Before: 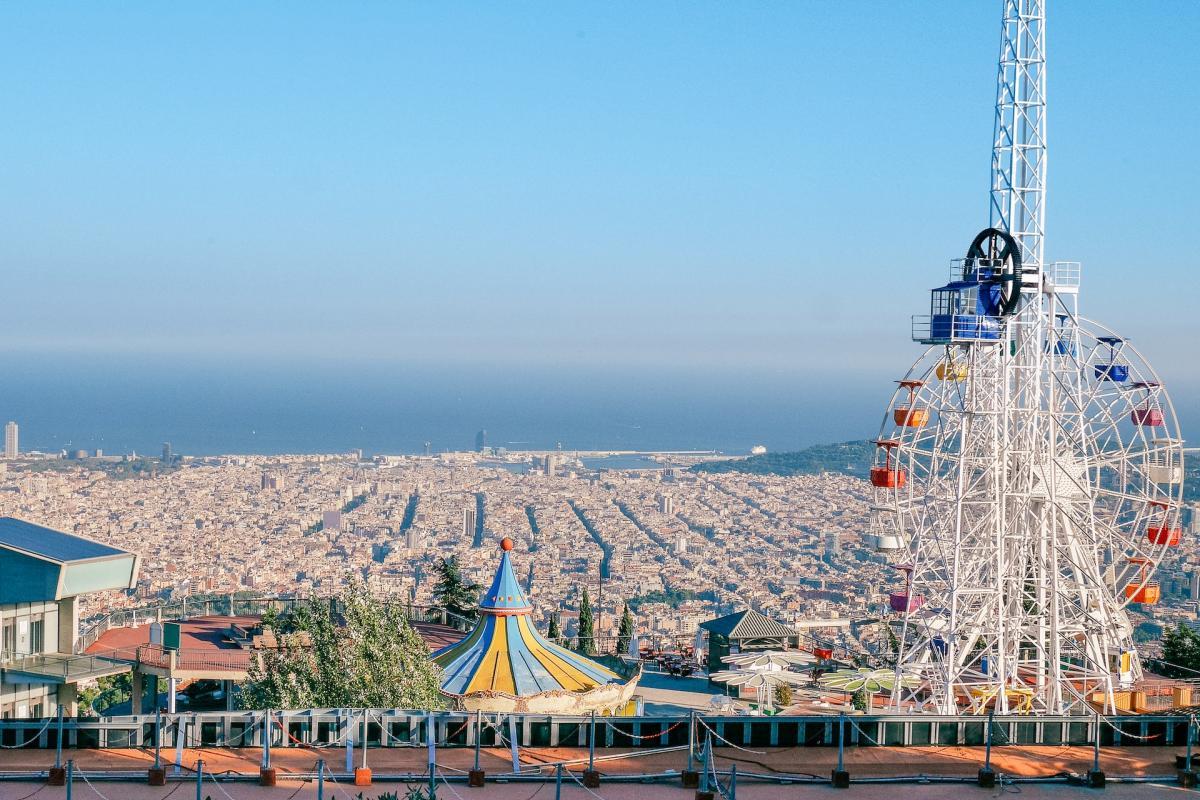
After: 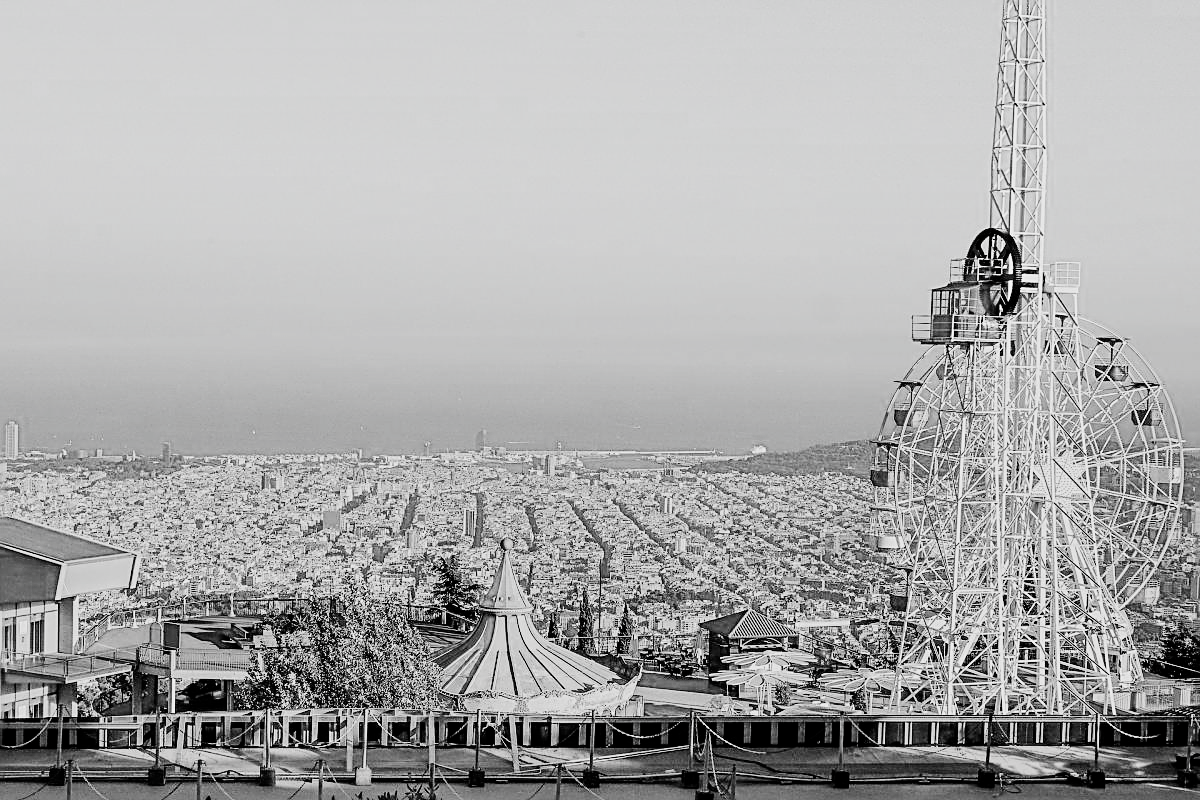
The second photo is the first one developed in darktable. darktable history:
filmic rgb: black relative exposure -5.13 EV, white relative exposure 3.56 EV, threshold 6 EV, hardness 3.19, contrast 1.4, highlights saturation mix -49.64%, color science v5 (2021), contrast in shadows safe, contrast in highlights safe, enable highlight reconstruction true
sharpen: amount 0.734
